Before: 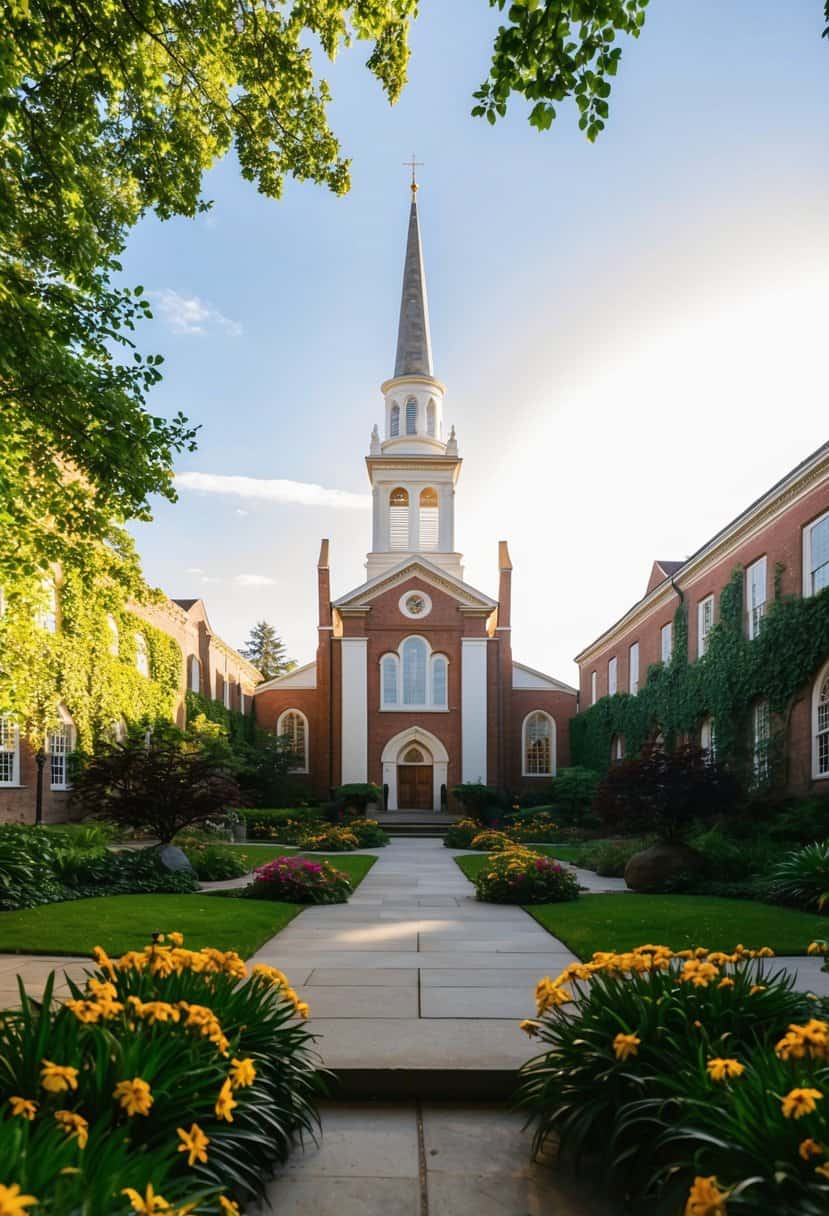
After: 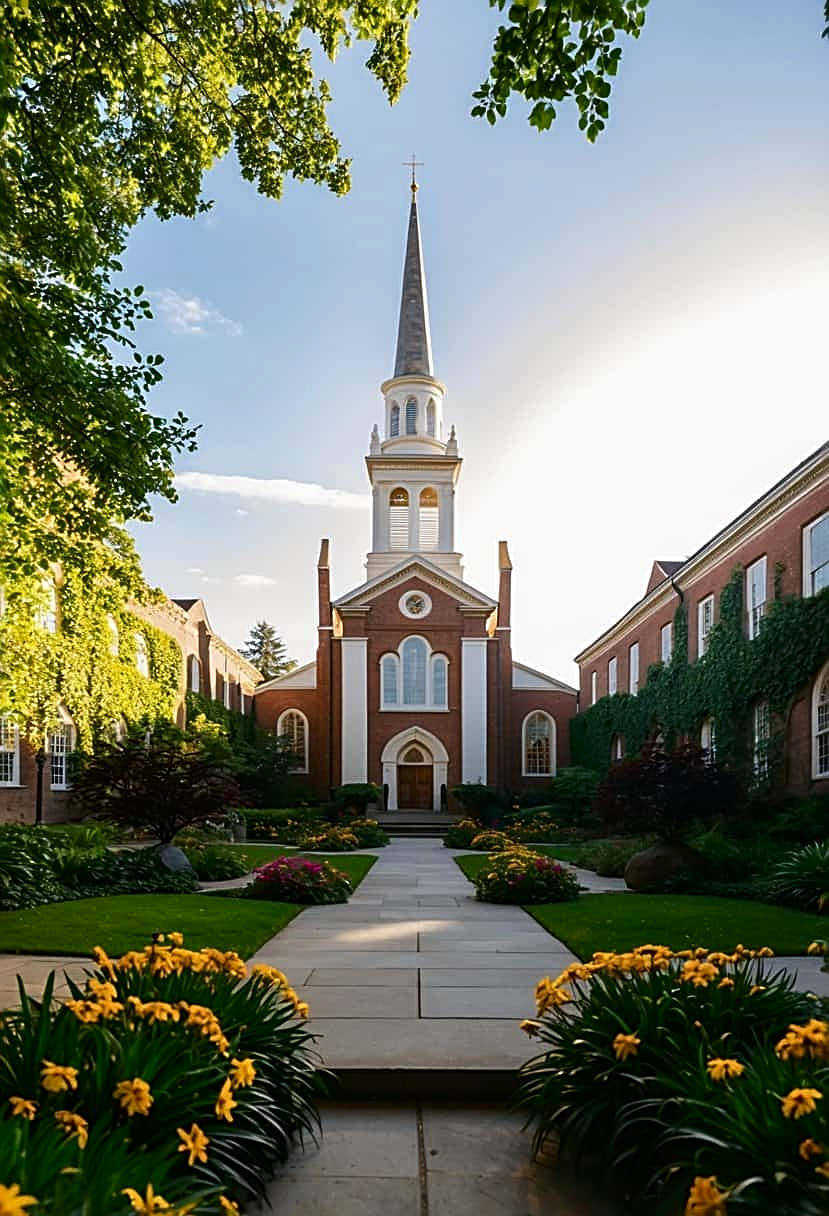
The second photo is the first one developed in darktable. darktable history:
sharpen: radius 2.53, amount 0.622
contrast brightness saturation: brightness -0.094
